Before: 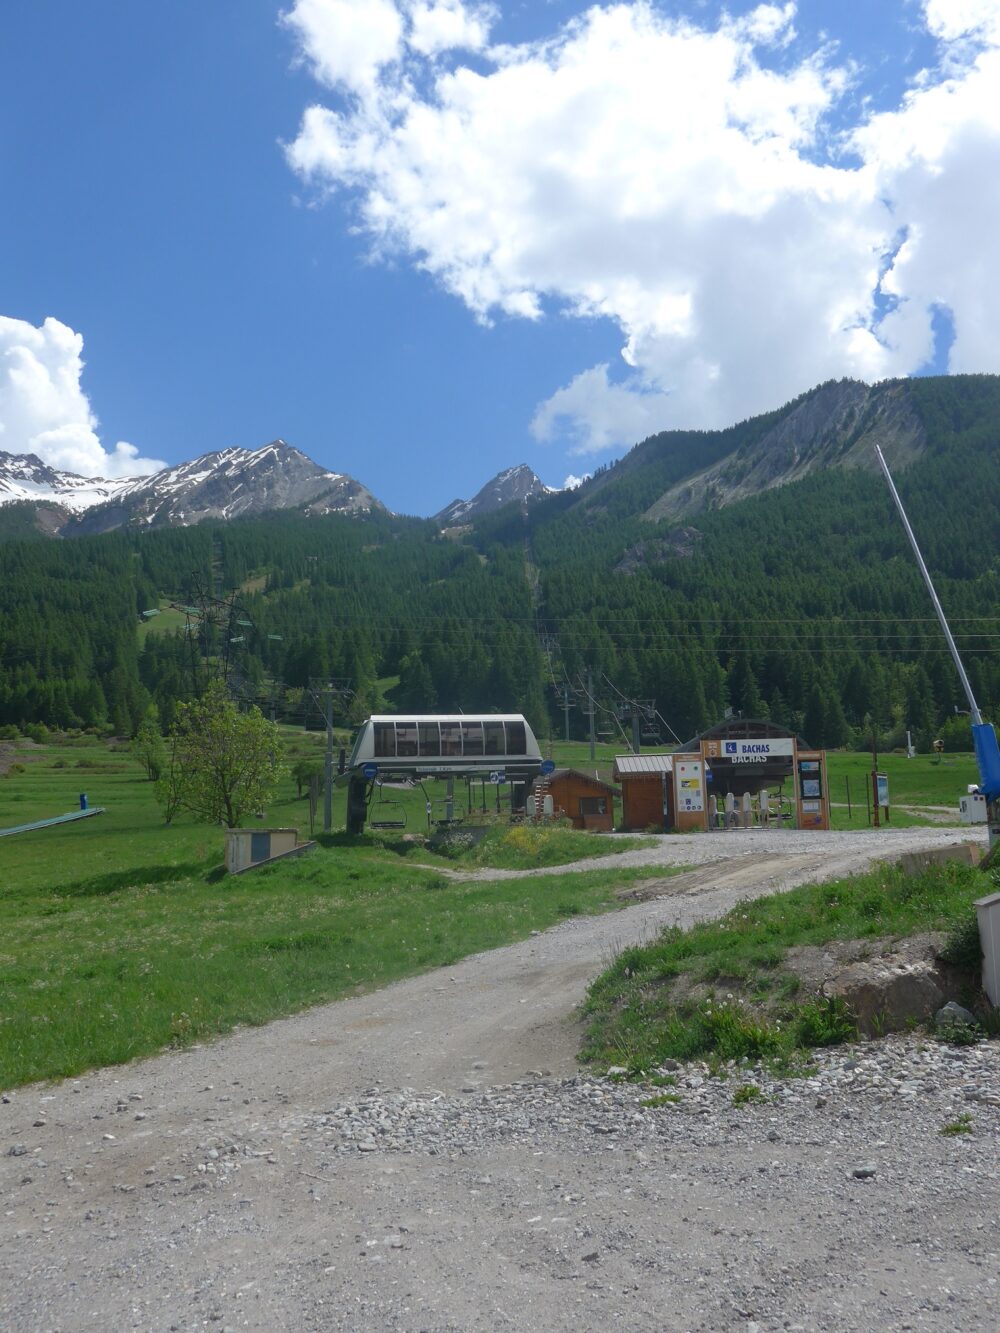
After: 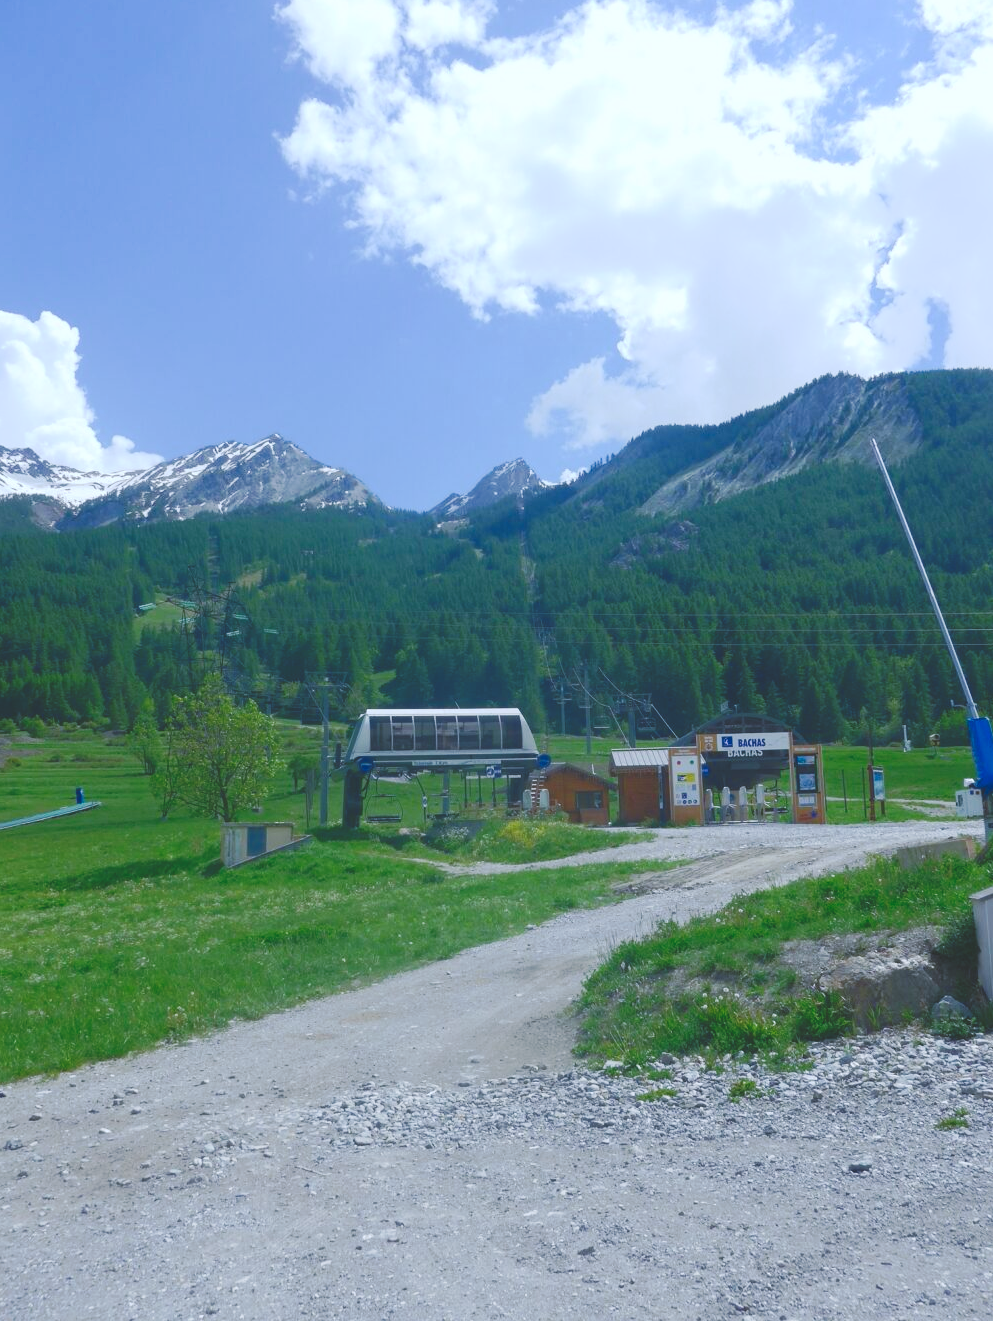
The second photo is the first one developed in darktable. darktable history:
crop: left 0.434%, top 0.485%, right 0.244%, bottom 0.386%
rgb curve: curves: ch0 [(0, 0) (0.072, 0.166) (0.217, 0.293) (0.414, 0.42) (1, 1)], compensate middle gray true, preserve colors basic power
tone curve: curves: ch0 [(0, 0) (0.003, 0.178) (0.011, 0.177) (0.025, 0.177) (0.044, 0.178) (0.069, 0.178) (0.1, 0.18) (0.136, 0.183) (0.177, 0.199) (0.224, 0.227) (0.277, 0.278) (0.335, 0.357) (0.399, 0.449) (0.468, 0.546) (0.543, 0.65) (0.623, 0.724) (0.709, 0.804) (0.801, 0.868) (0.898, 0.921) (1, 1)], preserve colors none
white balance: red 0.931, blue 1.11
color balance: mode lift, gamma, gain (sRGB), lift [1, 1, 1.022, 1.026]
